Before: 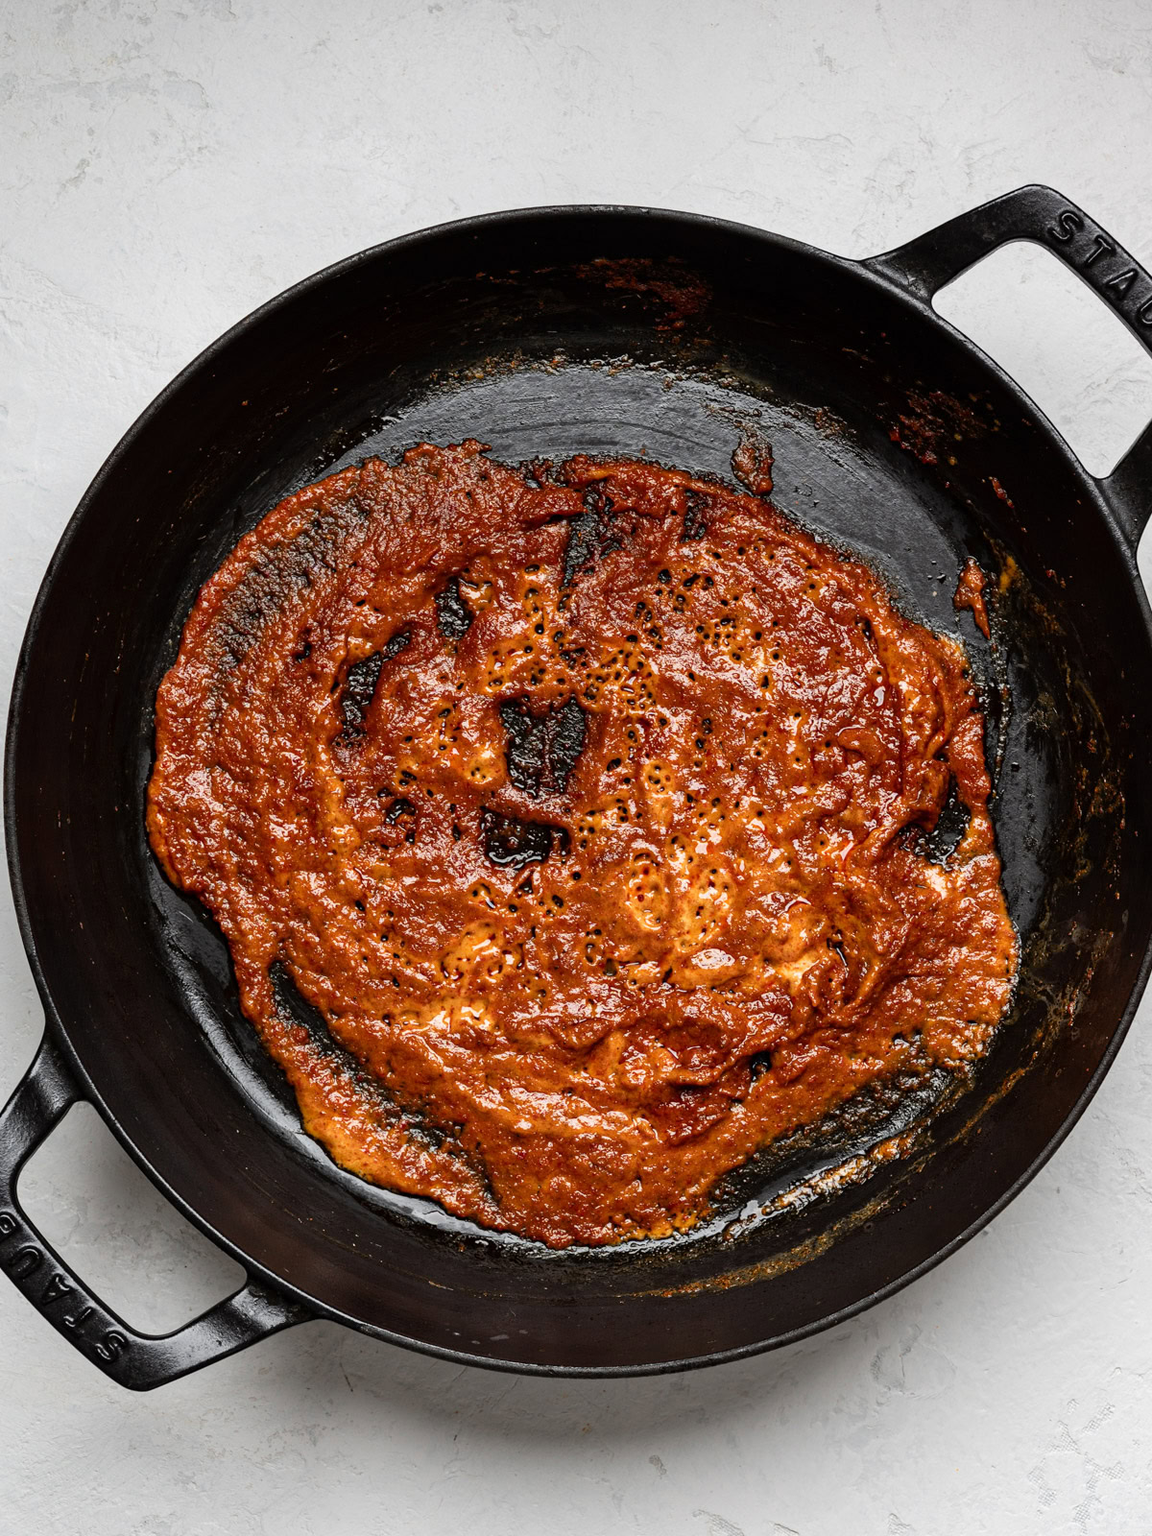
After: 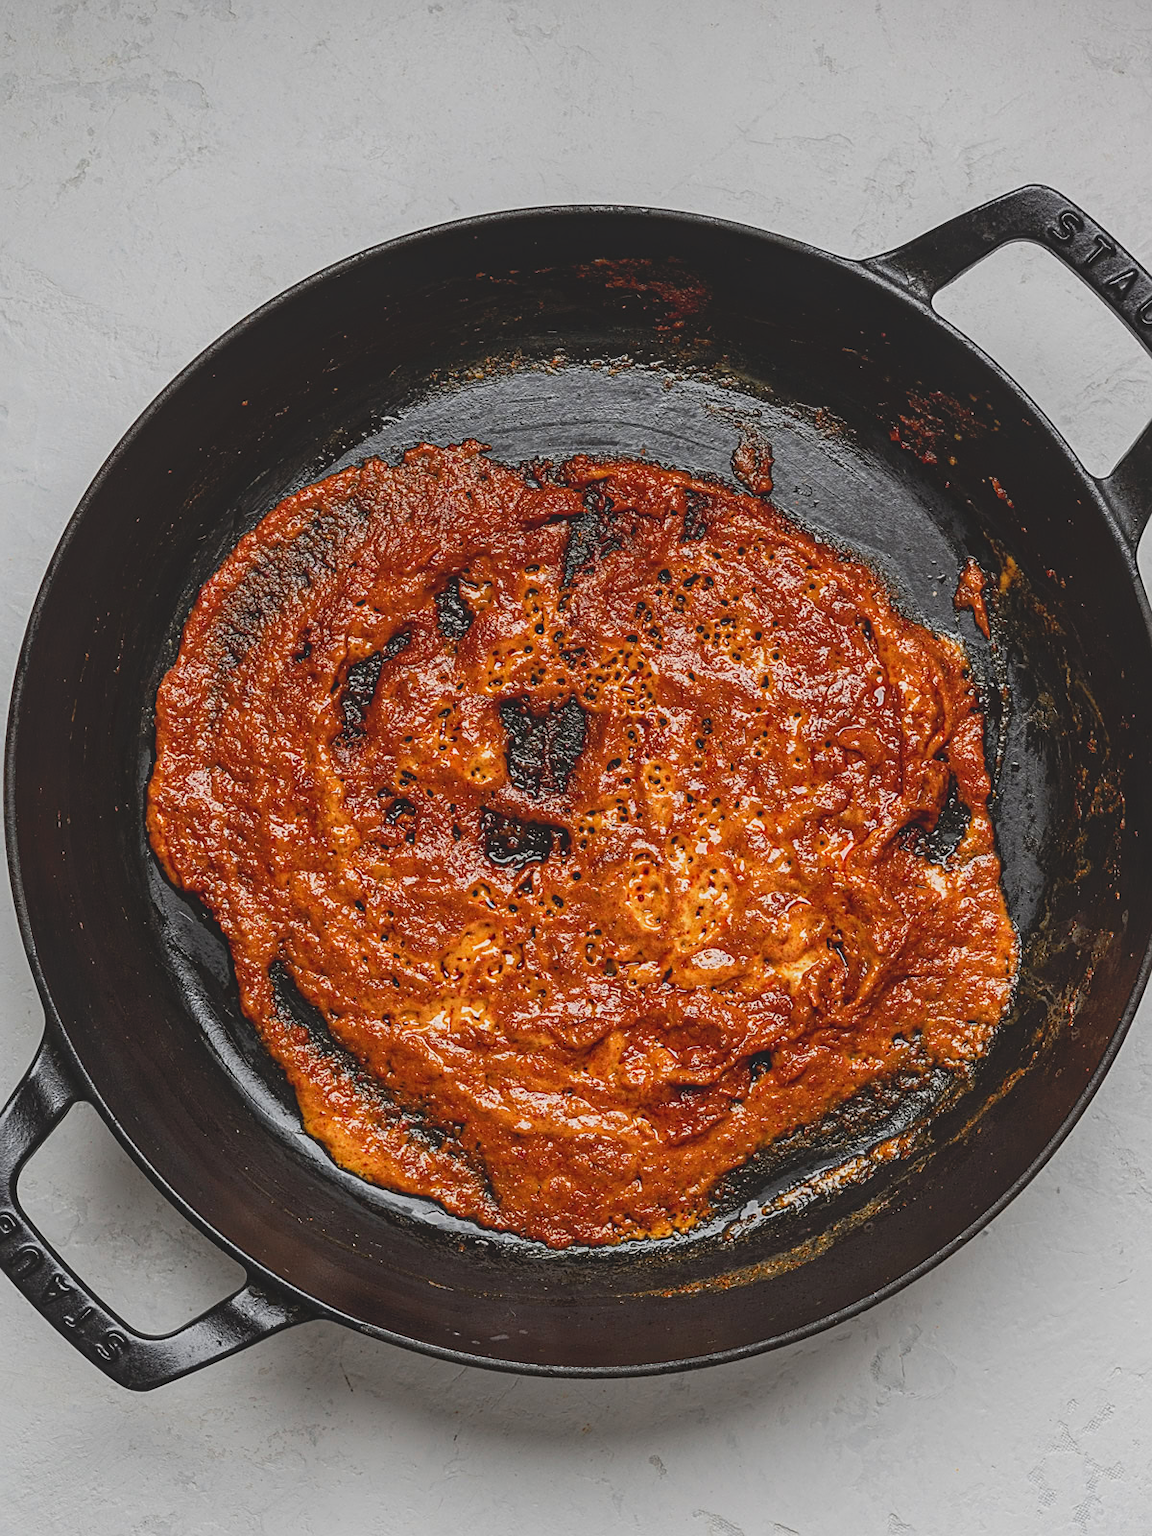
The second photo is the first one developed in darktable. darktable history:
local contrast: on, module defaults
contrast brightness saturation: contrast -0.279
sharpen: on, module defaults
